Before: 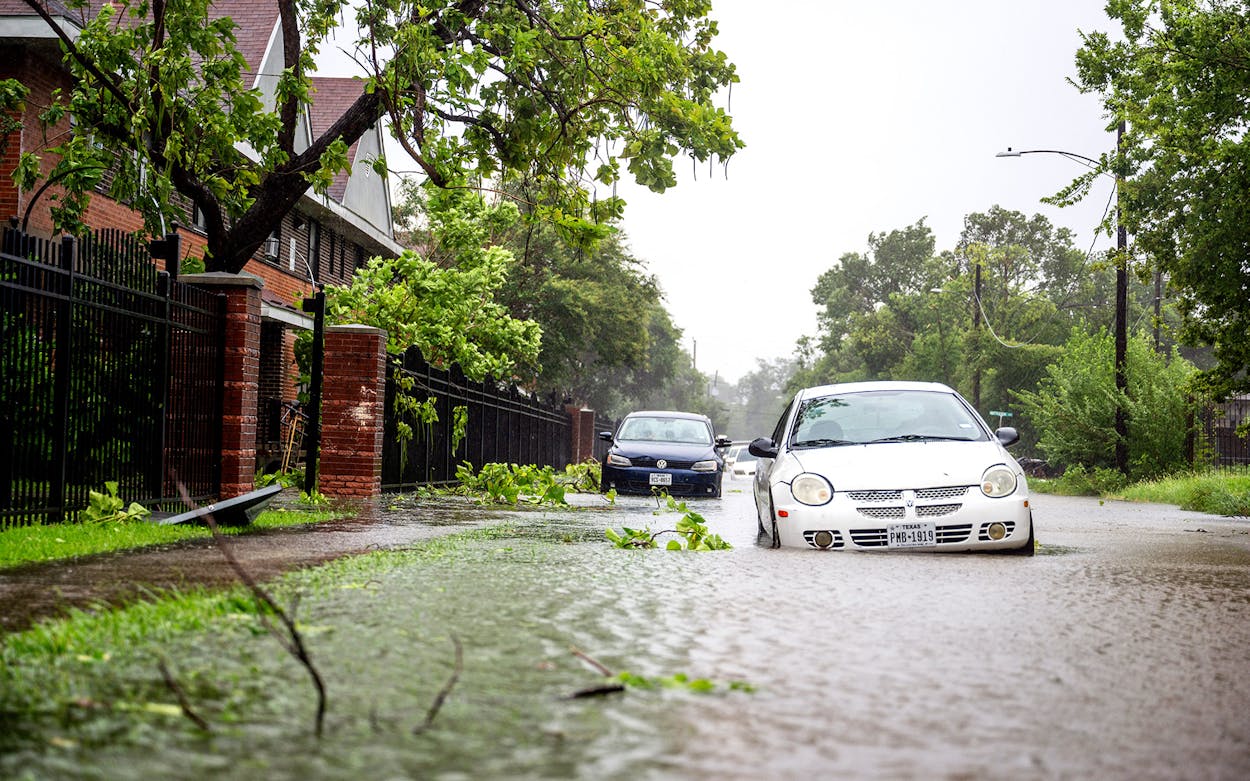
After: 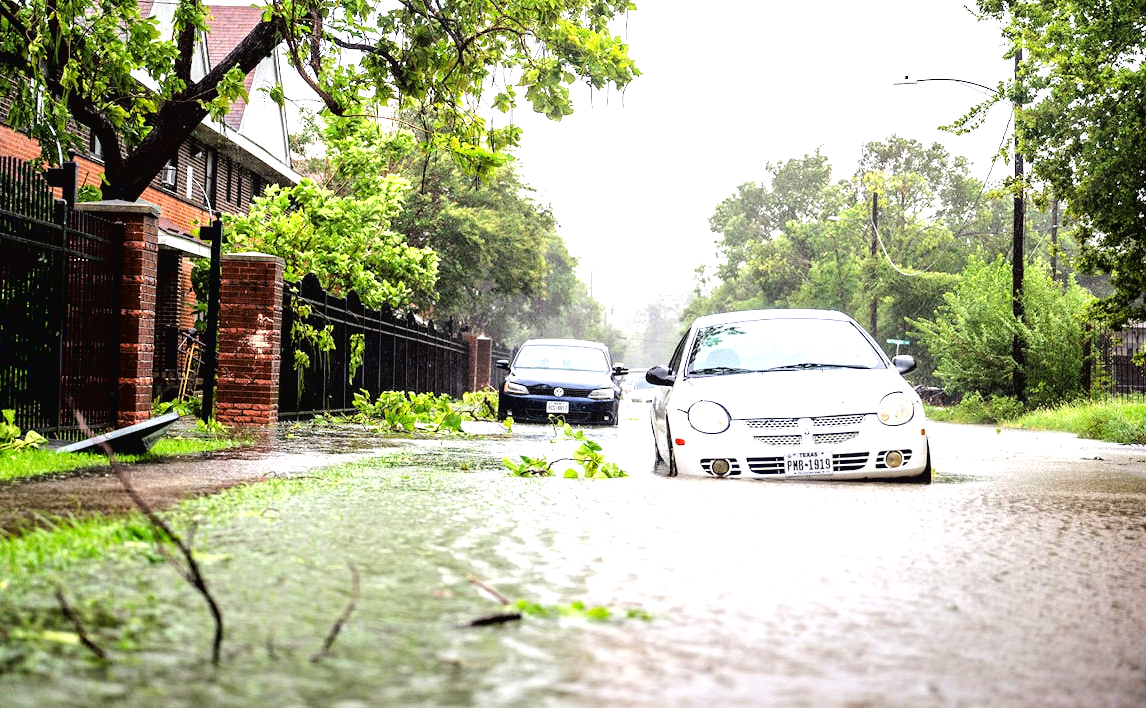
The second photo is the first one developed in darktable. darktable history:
tone curve: curves: ch0 [(0, 0.019) (0.11, 0.036) (0.259, 0.214) (0.378, 0.365) (0.499, 0.529) (1, 1)], color space Lab, linked channels, preserve colors none
crop and rotate: left 8.262%, top 9.226%
graduated density: rotation -180°, offset 27.42
exposure: black level correction 0, exposure 1.125 EV, compensate exposure bias true, compensate highlight preservation false
